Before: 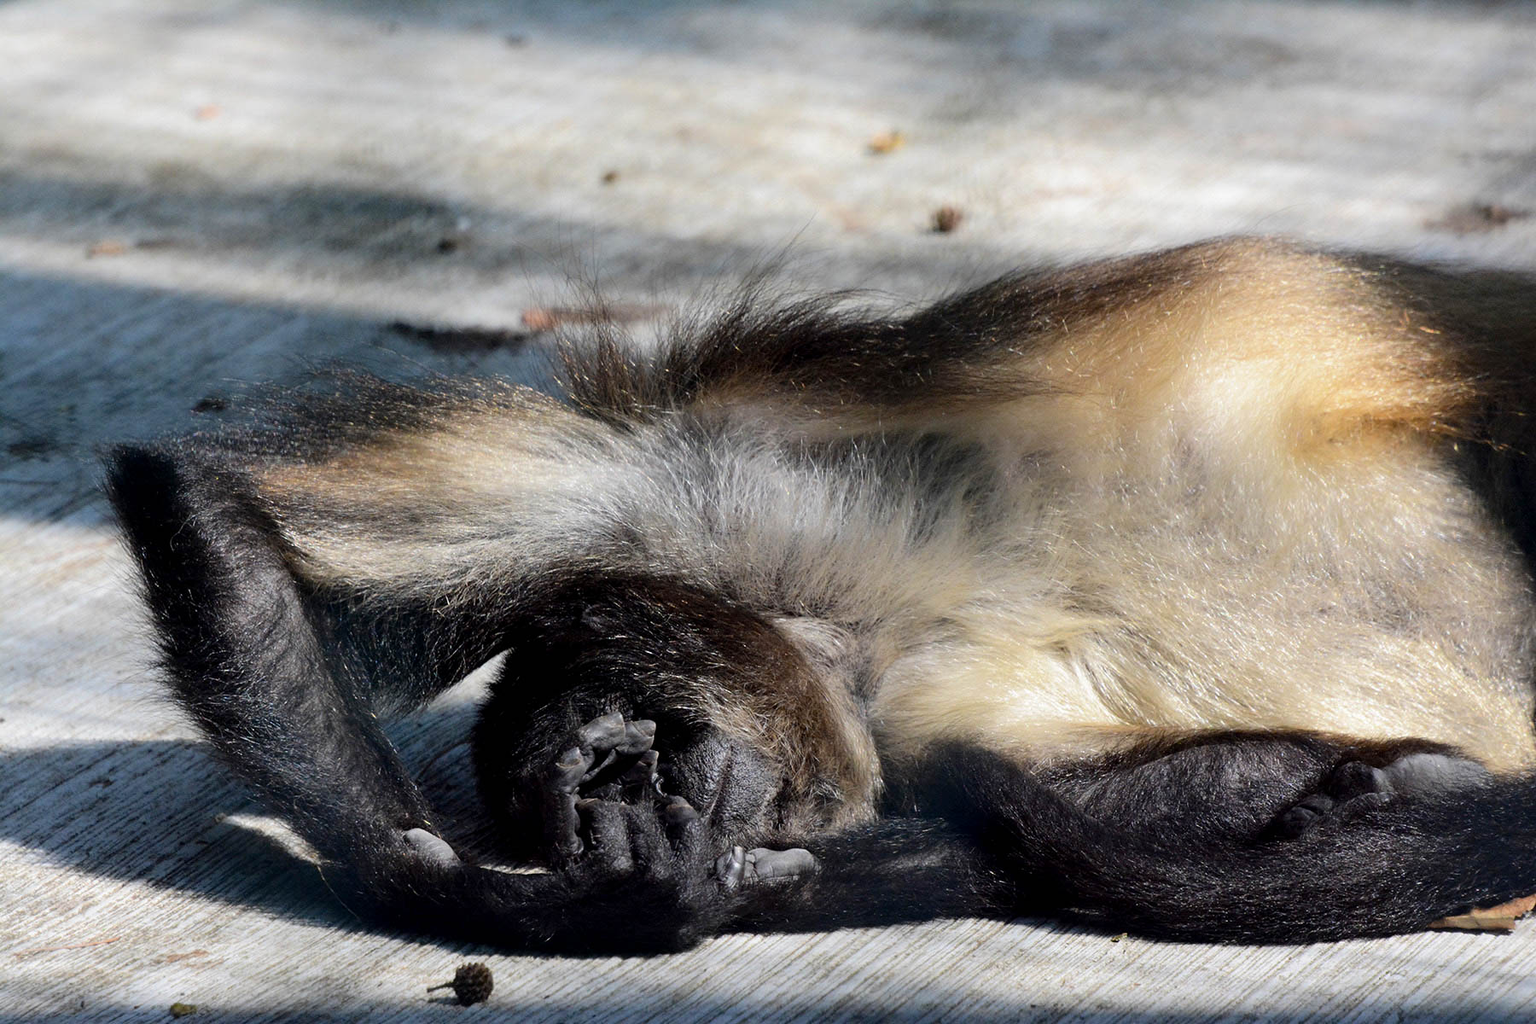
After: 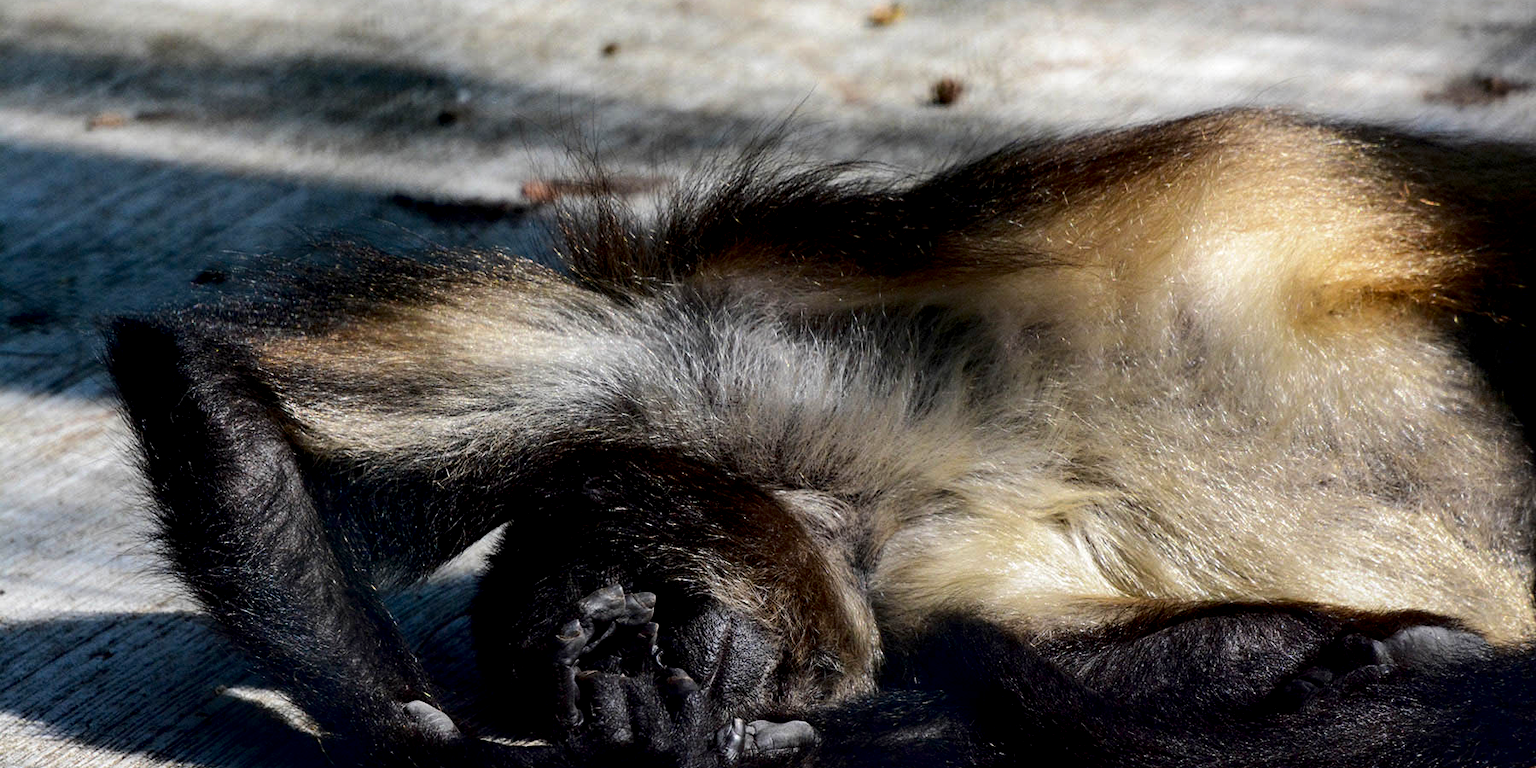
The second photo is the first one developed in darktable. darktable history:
contrast brightness saturation: contrast 0.13, brightness -0.24, saturation 0.14
crop and rotate: top 12.5%, bottom 12.5%
local contrast: shadows 94%
